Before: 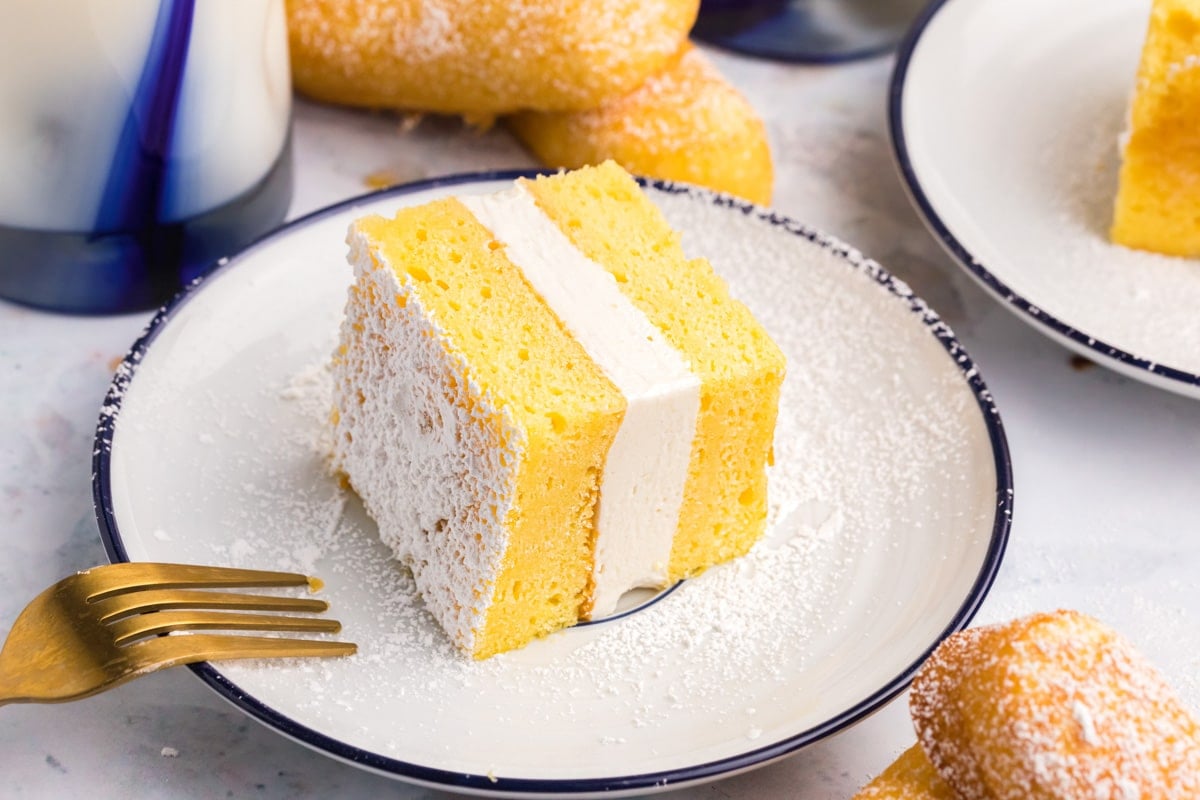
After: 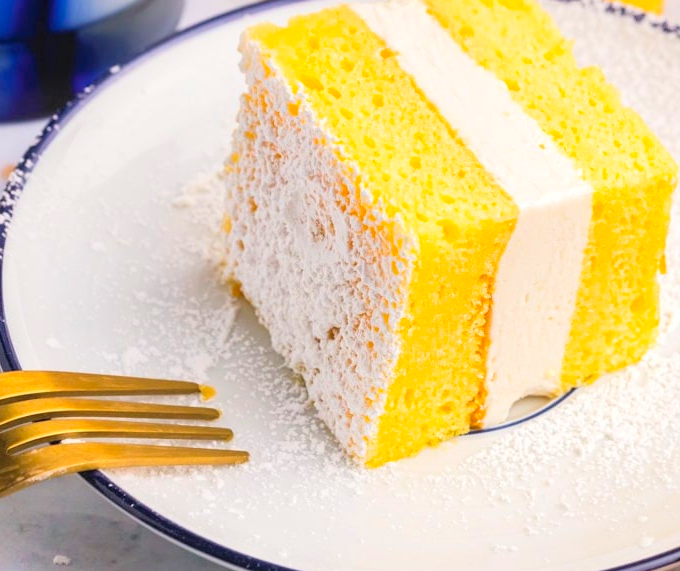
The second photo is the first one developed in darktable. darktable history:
crop: left 9.017%, top 24.005%, right 34.254%, bottom 4.523%
contrast brightness saturation: contrast 0.068, brightness 0.178, saturation 0.401
